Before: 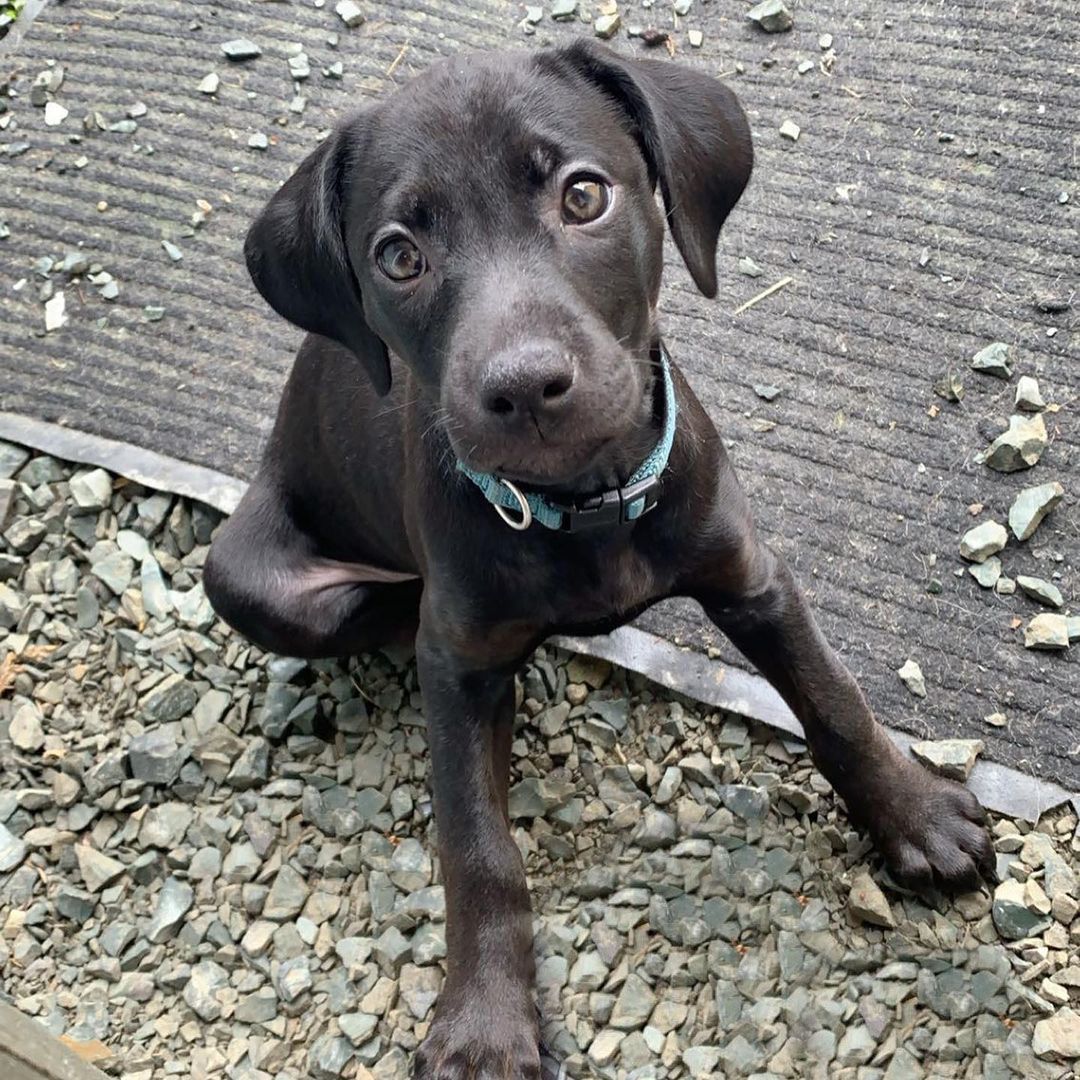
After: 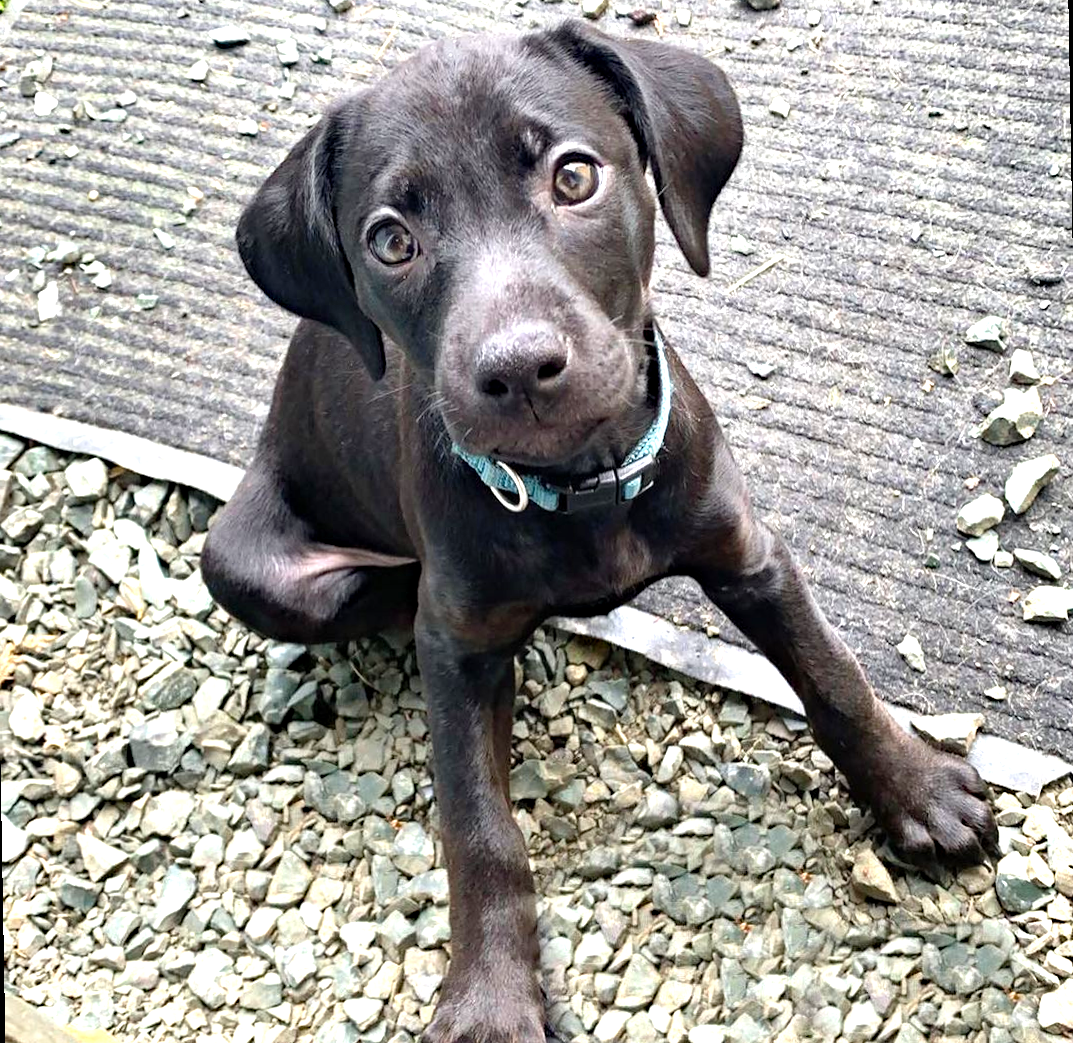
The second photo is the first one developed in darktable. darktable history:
rotate and perspective: rotation -1°, crop left 0.011, crop right 0.989, crop top 0.025, crop bottom 0.975
levels: levels [0, 0.374, 0.749]
haze removal: compatibility mode true, adaptive false
